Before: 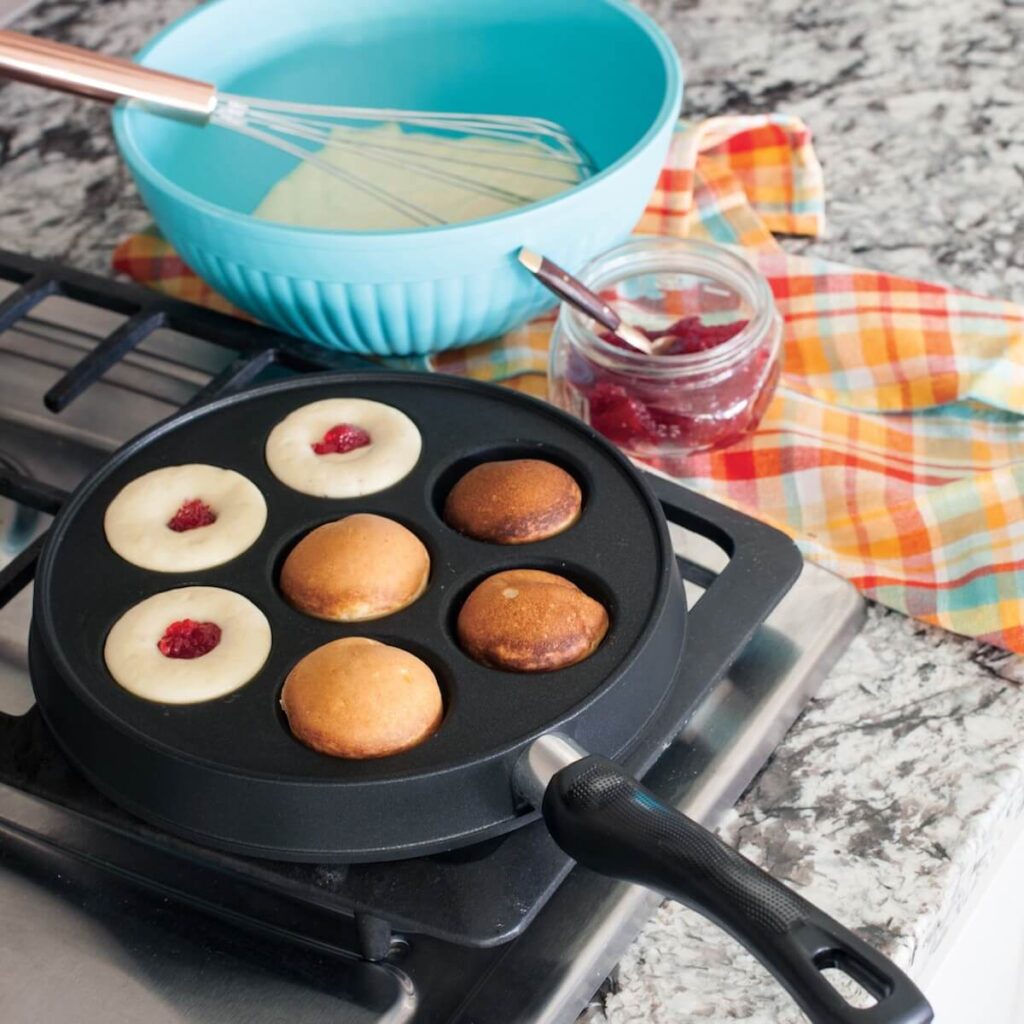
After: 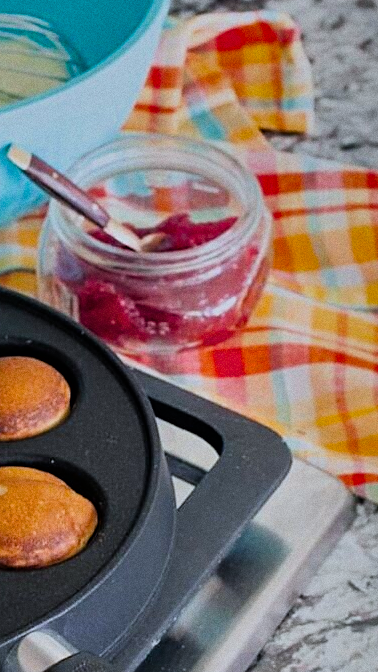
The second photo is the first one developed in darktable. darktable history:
grain: coarseness 0.47 ISO
shadows and highlights: shadows 20.91, highlights -82.73, soften with gaussian
crop and rotate: left 49.936%, top 10.094%, right 13.136%, bottom 24.256%
filmic rgb: black relative exposure -7.65 EV, white relative exposure 4.56 EV, hardness 3.61, color science v6 (2022)
sharpen: on, module defaults
white balance: red 0.967, blue 1.049
color balance rgb: perceptual saturation grading › global saturation 30%
